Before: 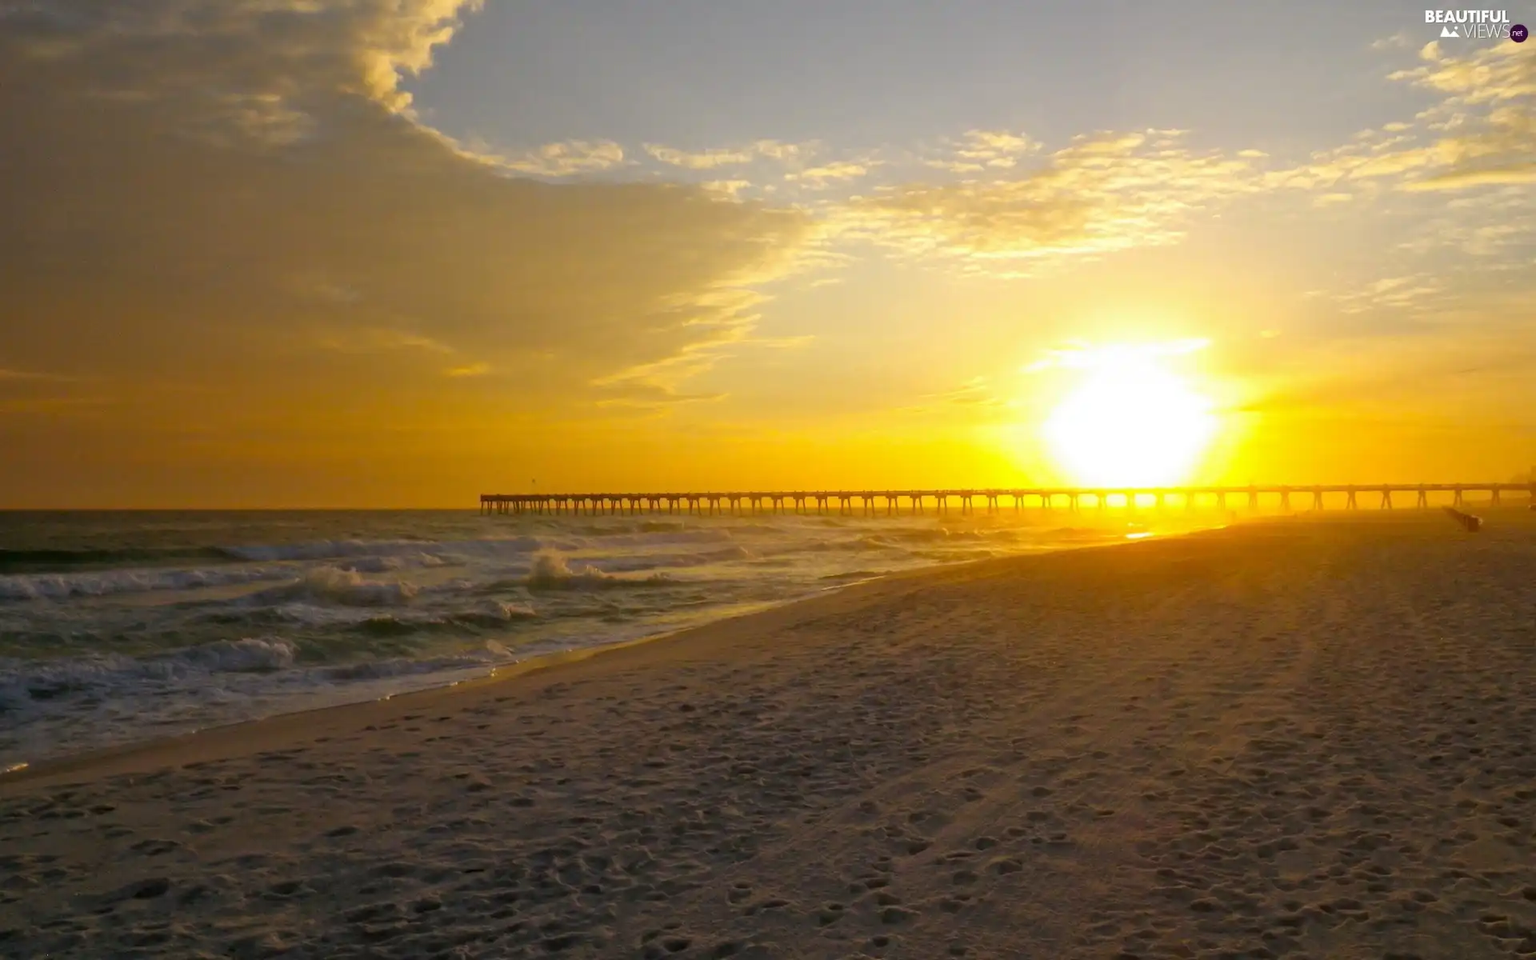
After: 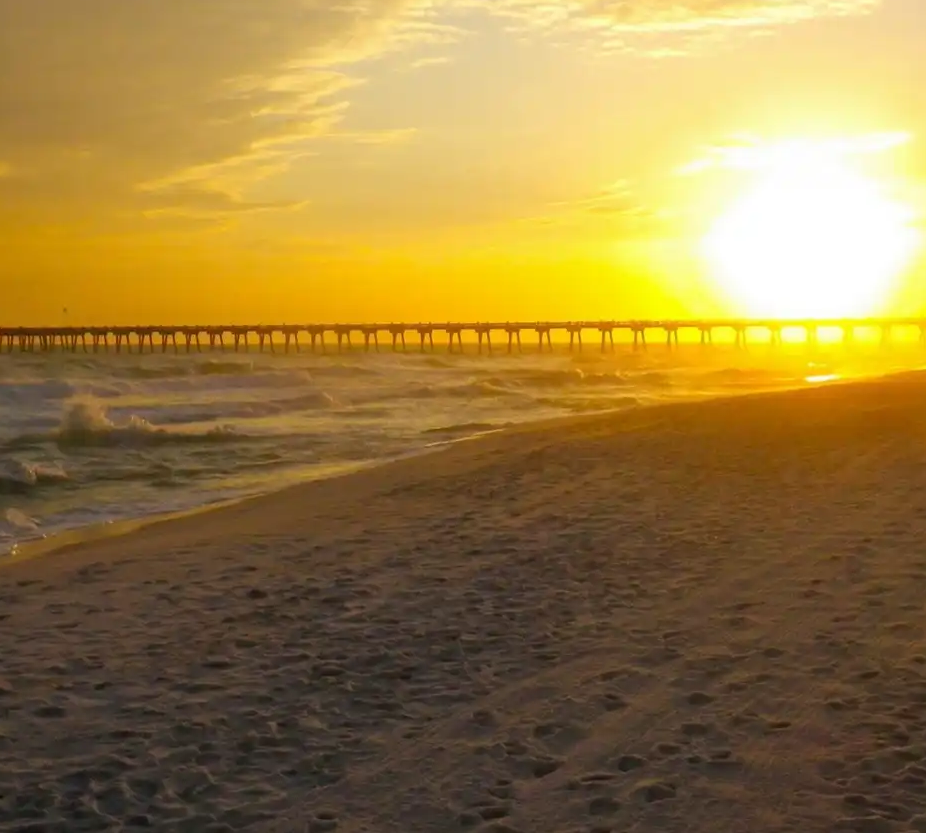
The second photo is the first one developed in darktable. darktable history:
crop: left 31.37%, top 24.267%, right 20.384%, bottom 6.26%
